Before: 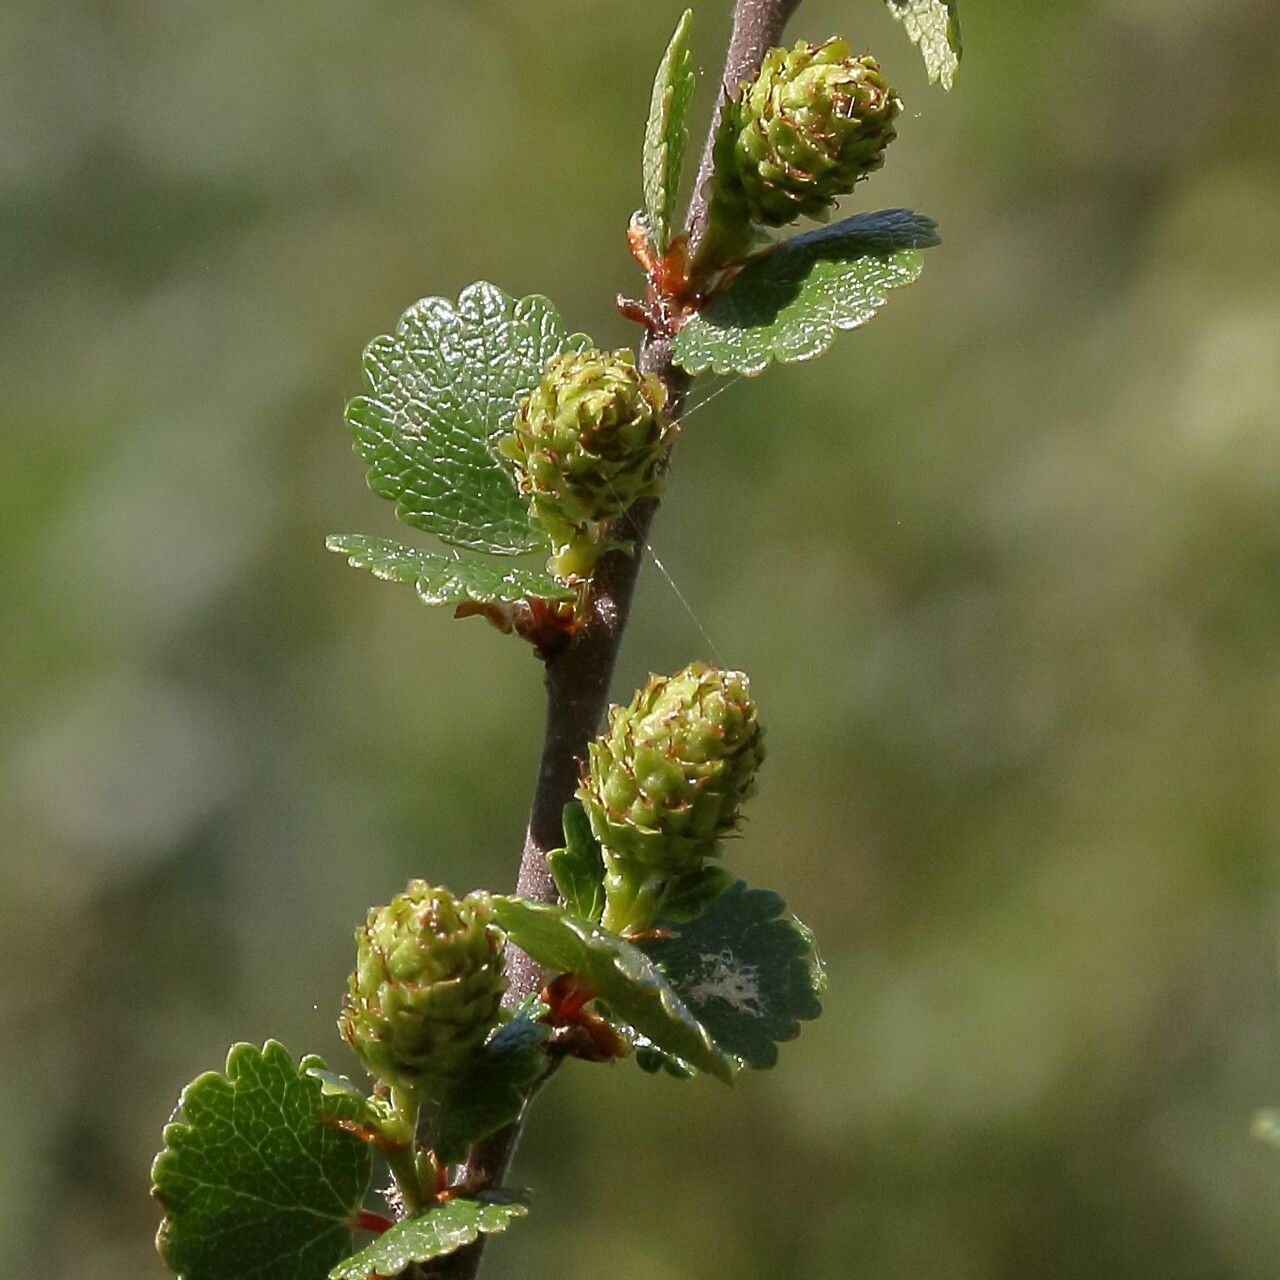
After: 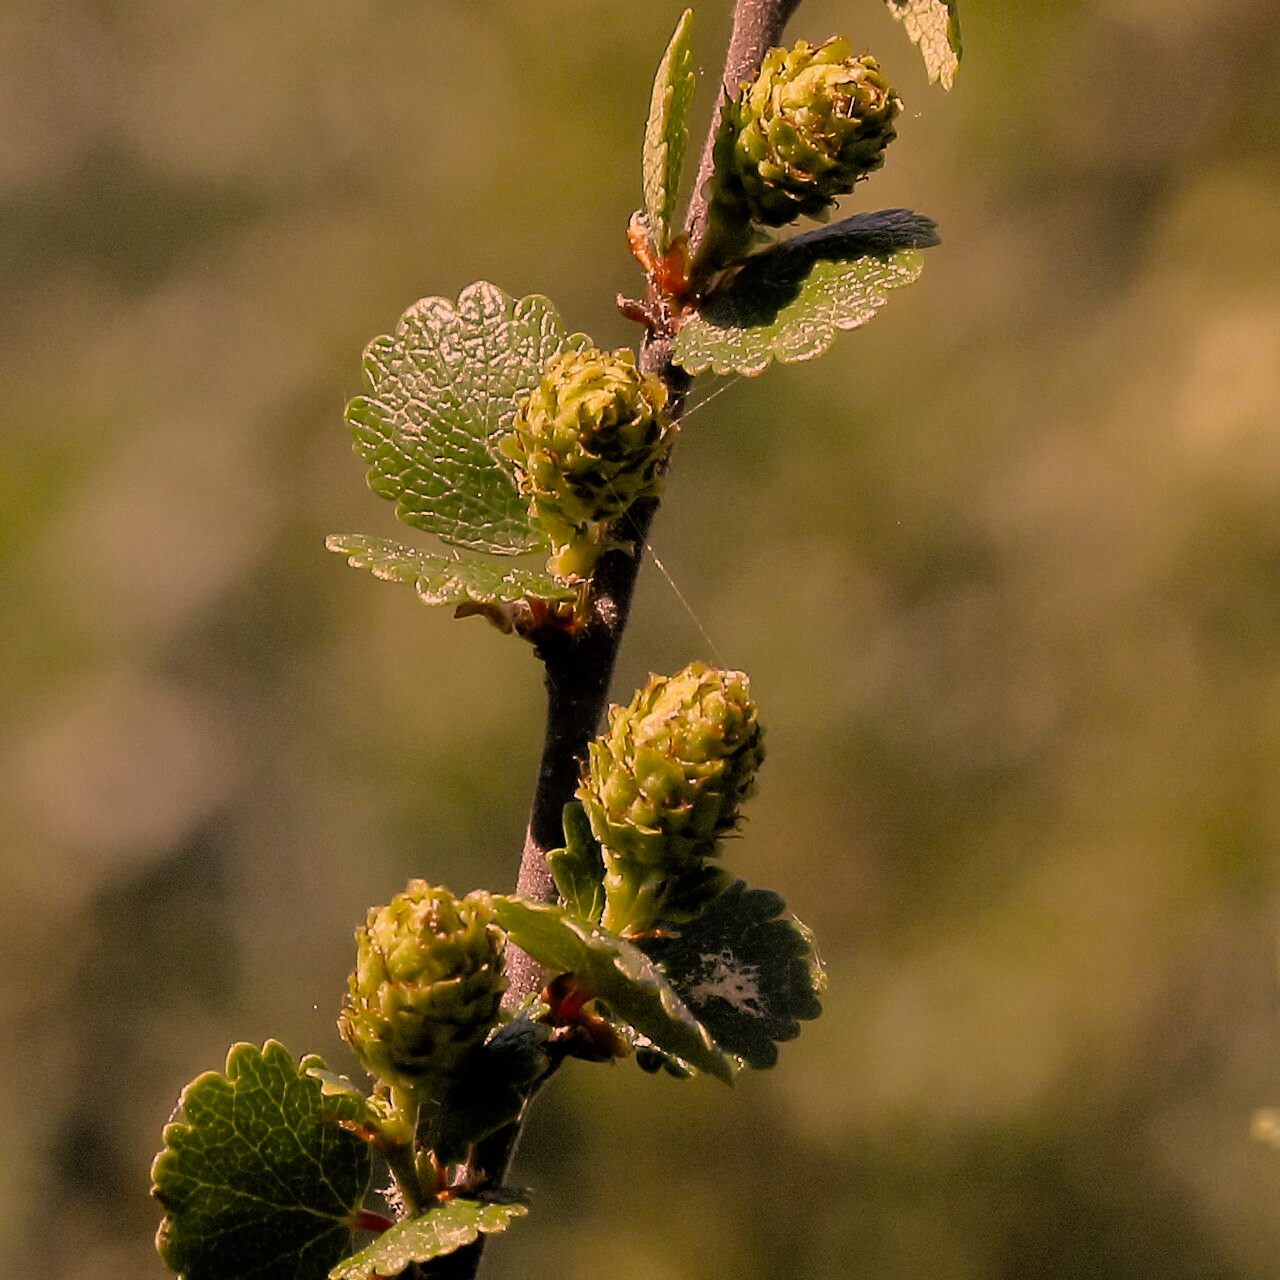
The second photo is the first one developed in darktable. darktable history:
filmic rgb: black relative exposure -7.75 EV, white relative exposure 4.4 EV, threshold 3 EV, target black luminance 0%, hardness 3.76, latitude 50.51%, contrast 1.074, highlights saturation mix 10%, shadows ↔ highlights balance -0.22%, color science v4 (2020), enable highlight reconstruction true
color correction: highlights a* 40, highlights b* 40, saturation 0.69
